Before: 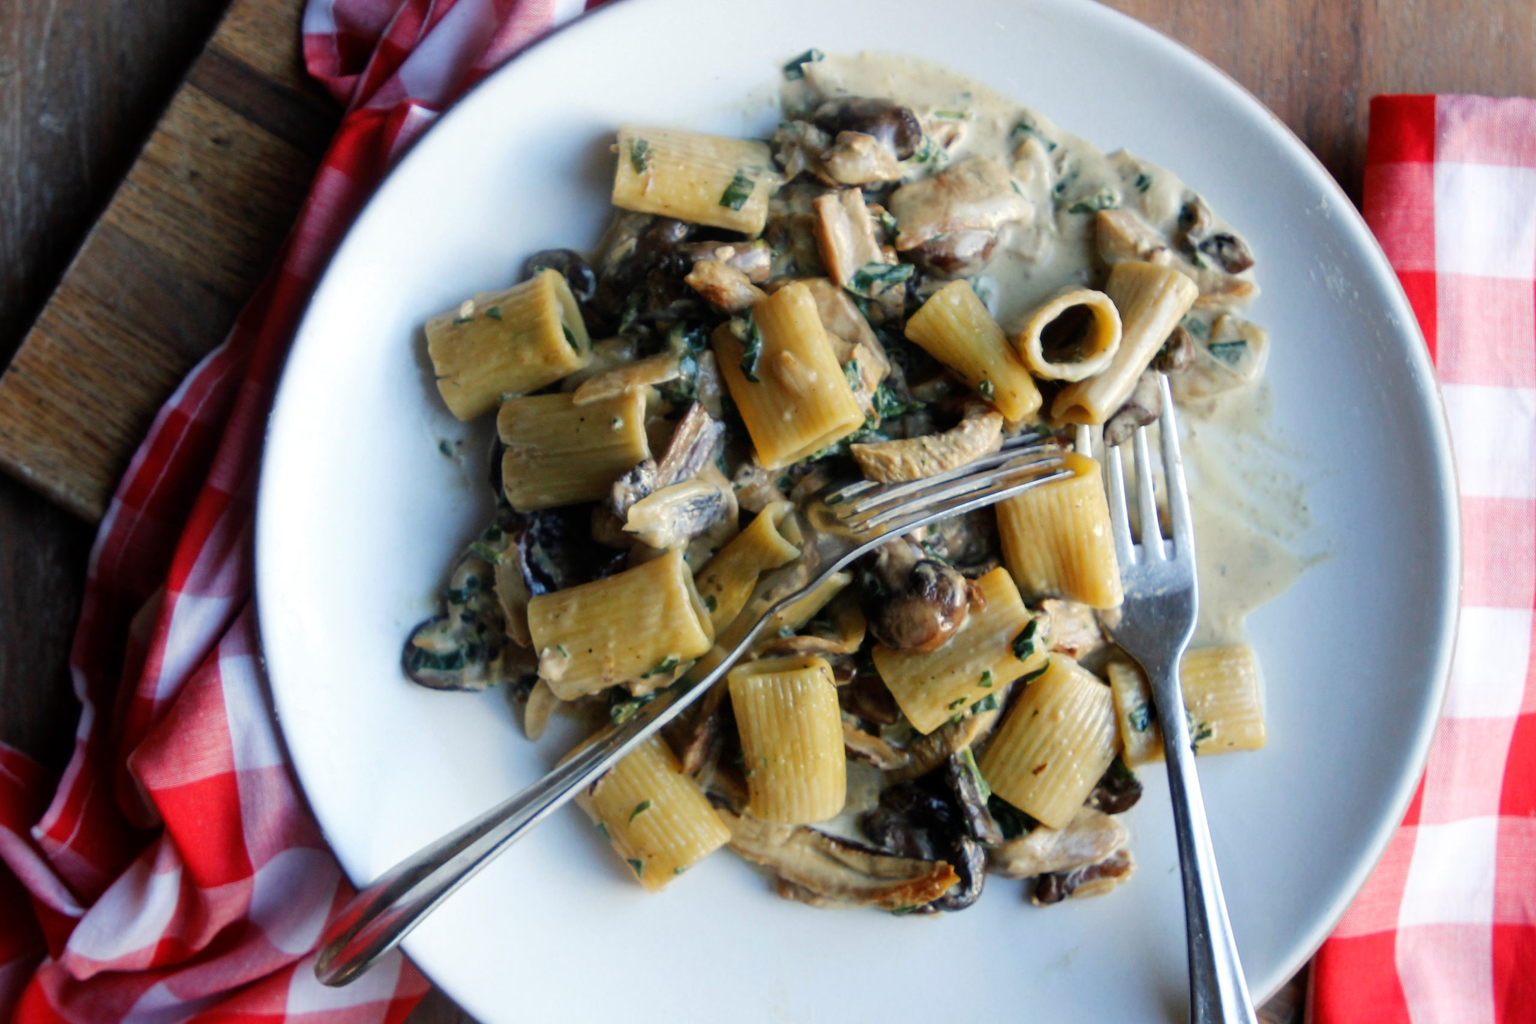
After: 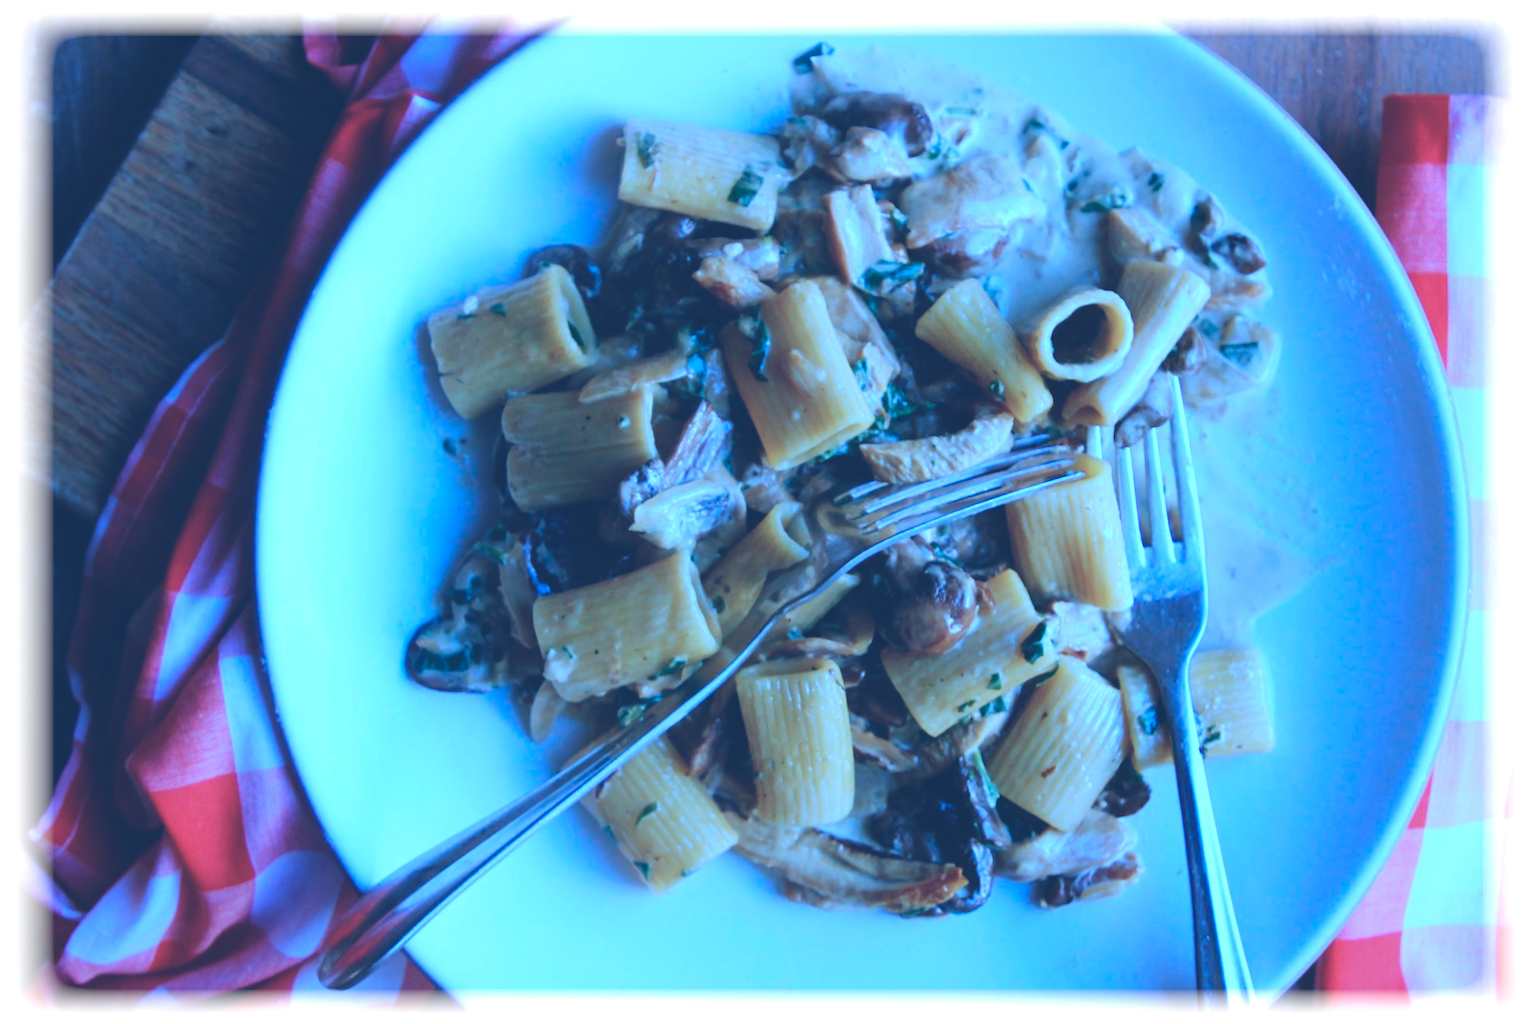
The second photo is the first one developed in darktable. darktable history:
contrast brightness saturation: contrast 0.05
color calibration: illuminant as shot in camera, x 0.462, y 0.419, temperature 2651.64 K
vignetting: fall-off start 93%, fall-off radius 5%, brightness 1, saturation -0.49, automatic ratio true, width/height ratio 1.332, shape 0.04, unbound false
rotate and perspective: rotation 0.174°, lens shift (vertical) 0.013, lens shift (horizontal) 0.019, shear 0.001, automatic cropping original format, crop left 0.007, crop right 0.991, crop top 0.016, crop bottom 0.997
exposure: black level correction -0.03, compensate highlight preservation false
